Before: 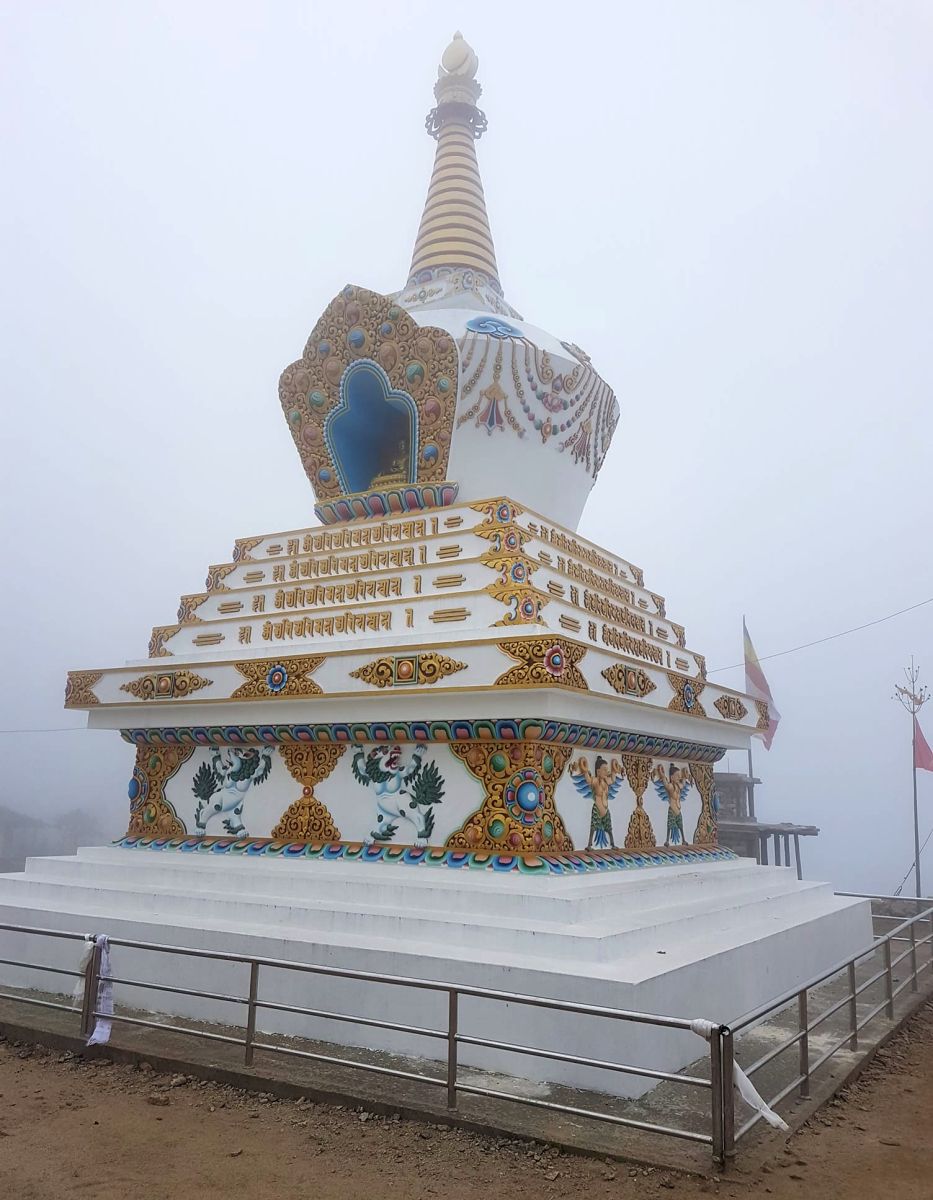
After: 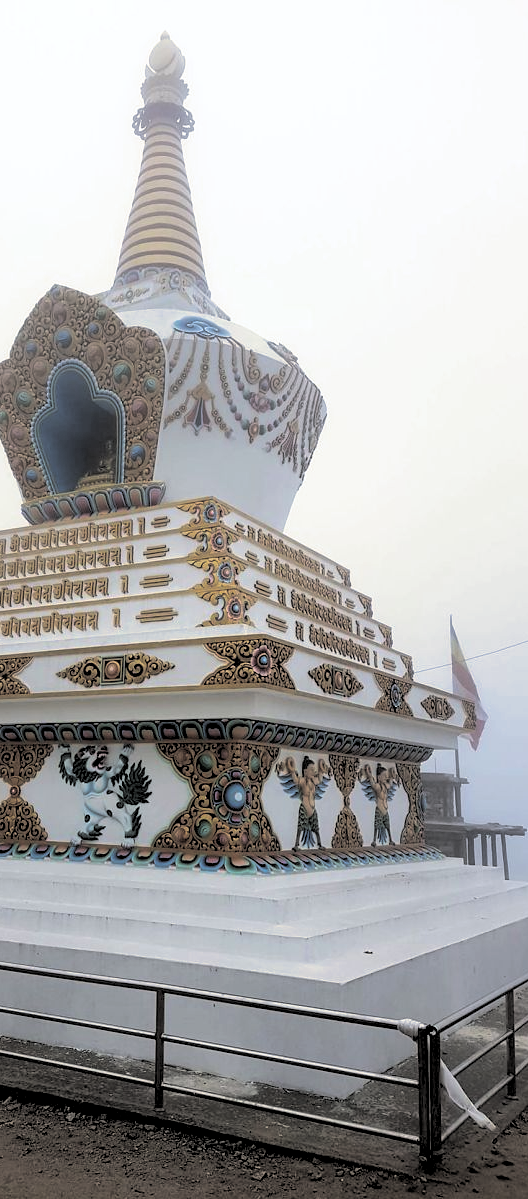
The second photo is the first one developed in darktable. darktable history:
split-toning: shadows › hue 43.2°, shadows › saturation 0, highlights › hue 50.4°, highlights › saturation 1
rgb levels: levels [[0.034, 0.472, 0.904], [0, 0.5, 1], [0, 0.5, 1]]
exposure: compensate highlight preservation false
crop: left 31.458%, top 0%, right 11.876%
